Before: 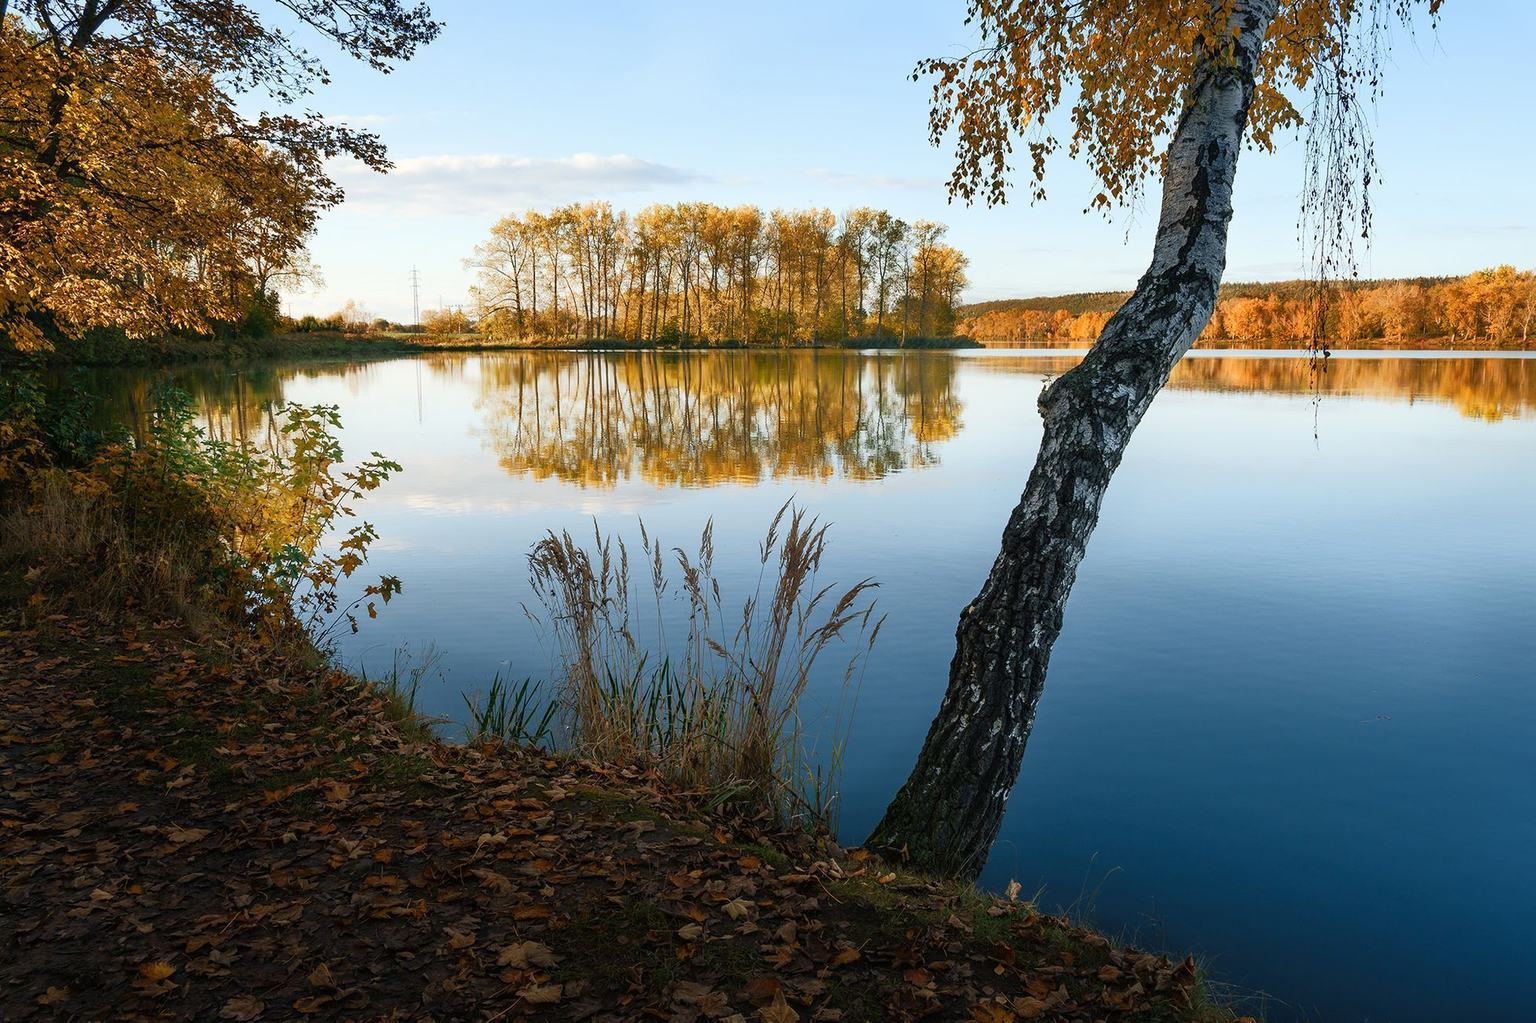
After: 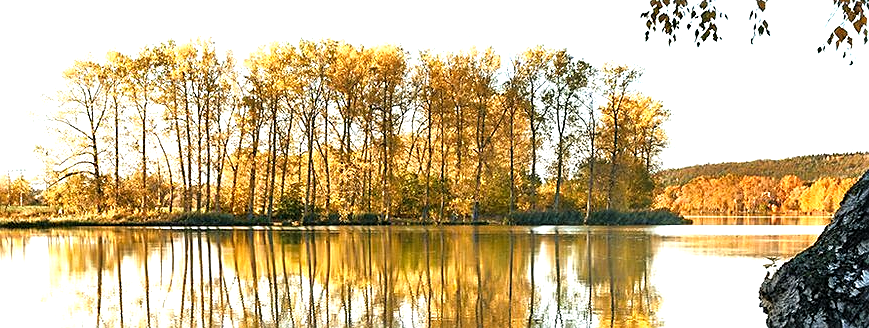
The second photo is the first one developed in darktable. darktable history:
levels: levels [0, 0.476, 0.951]
tone equalizer: -8 EV -0.786 EV, -7 EV -0.674 EV, -6 EV -0.608 EV, -5 EV -0.394 EV, -3 EV 0.379 EV, -2 EV 0.6 EV, -1 EV 0.695 EV, +0 EV 0.735 EV
sharpen: on, module defaults
crop: left 28.866%, top 16.875%, right 26.751%, bottom 57.942%
